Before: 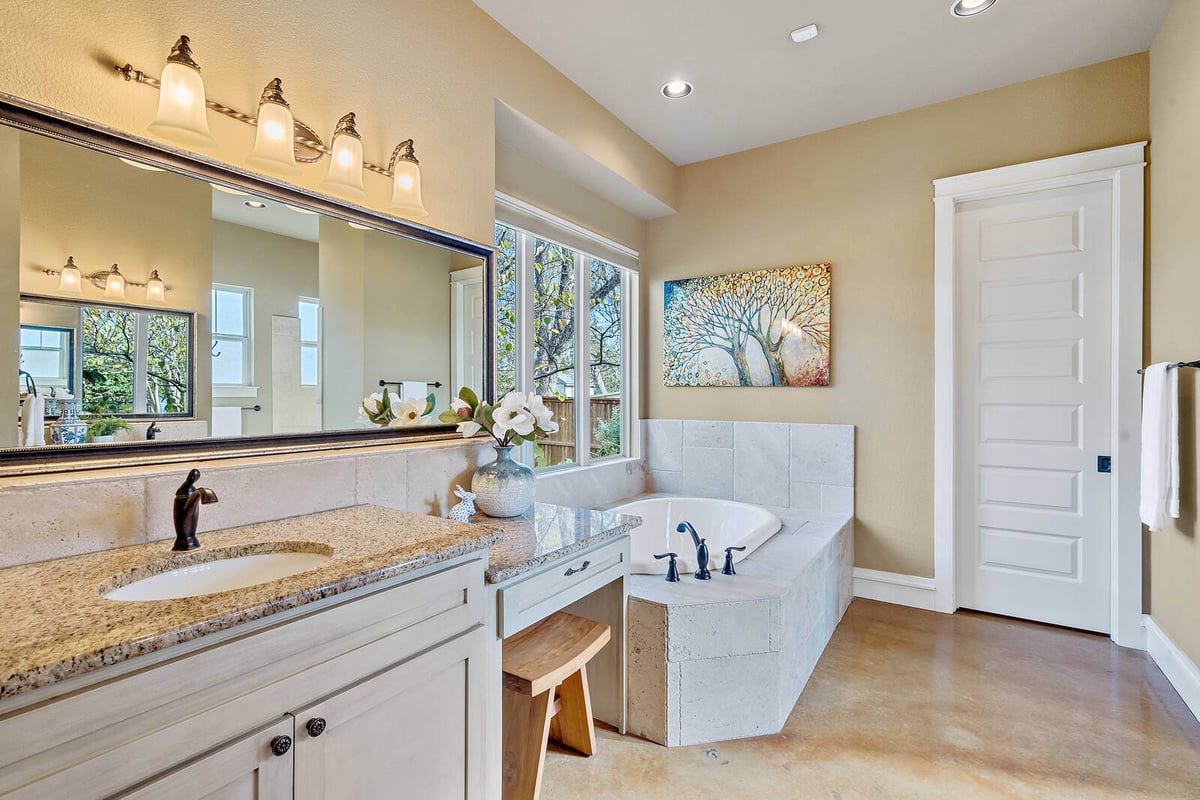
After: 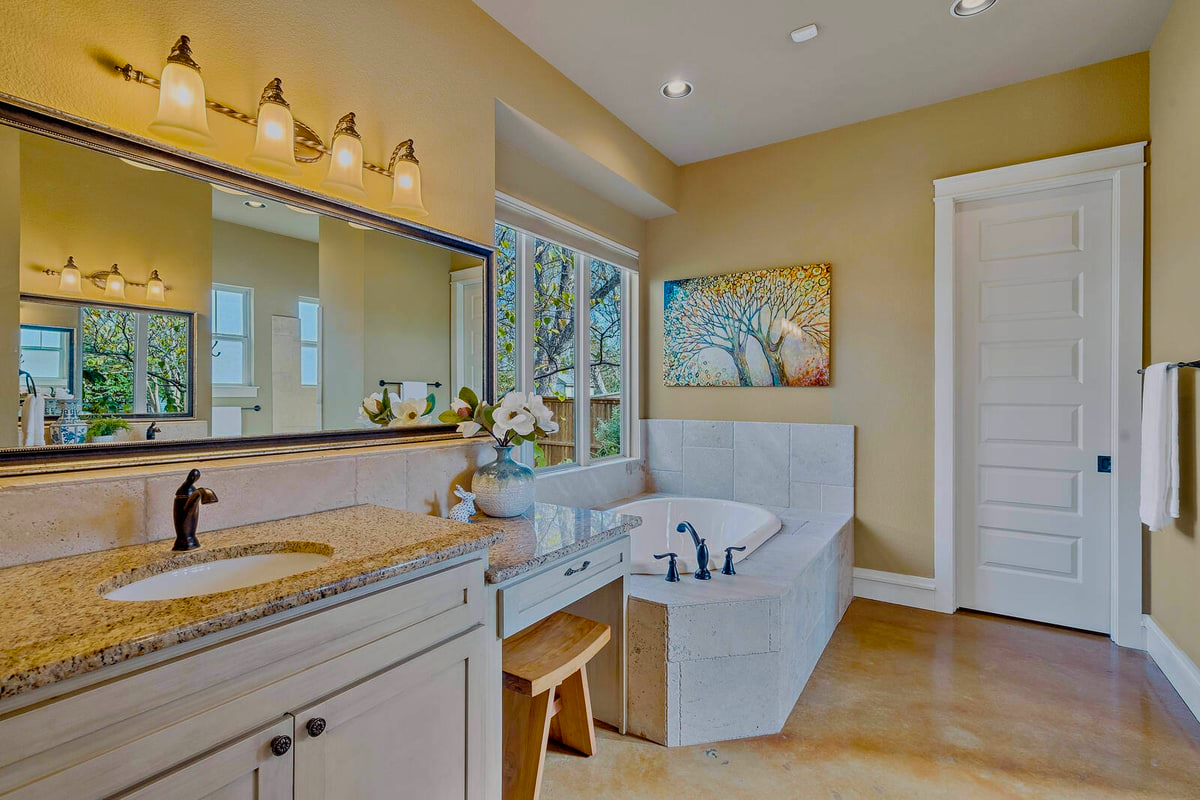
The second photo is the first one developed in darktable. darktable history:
color balance rgb: perceptual saturation grading › global saturation 36%, perceptual brilliance grading › global brilliance 10%, global vibrance 20%
color balance: output saturation 110%
exposure: exposure -1 EV, compensate highlight preservation false
